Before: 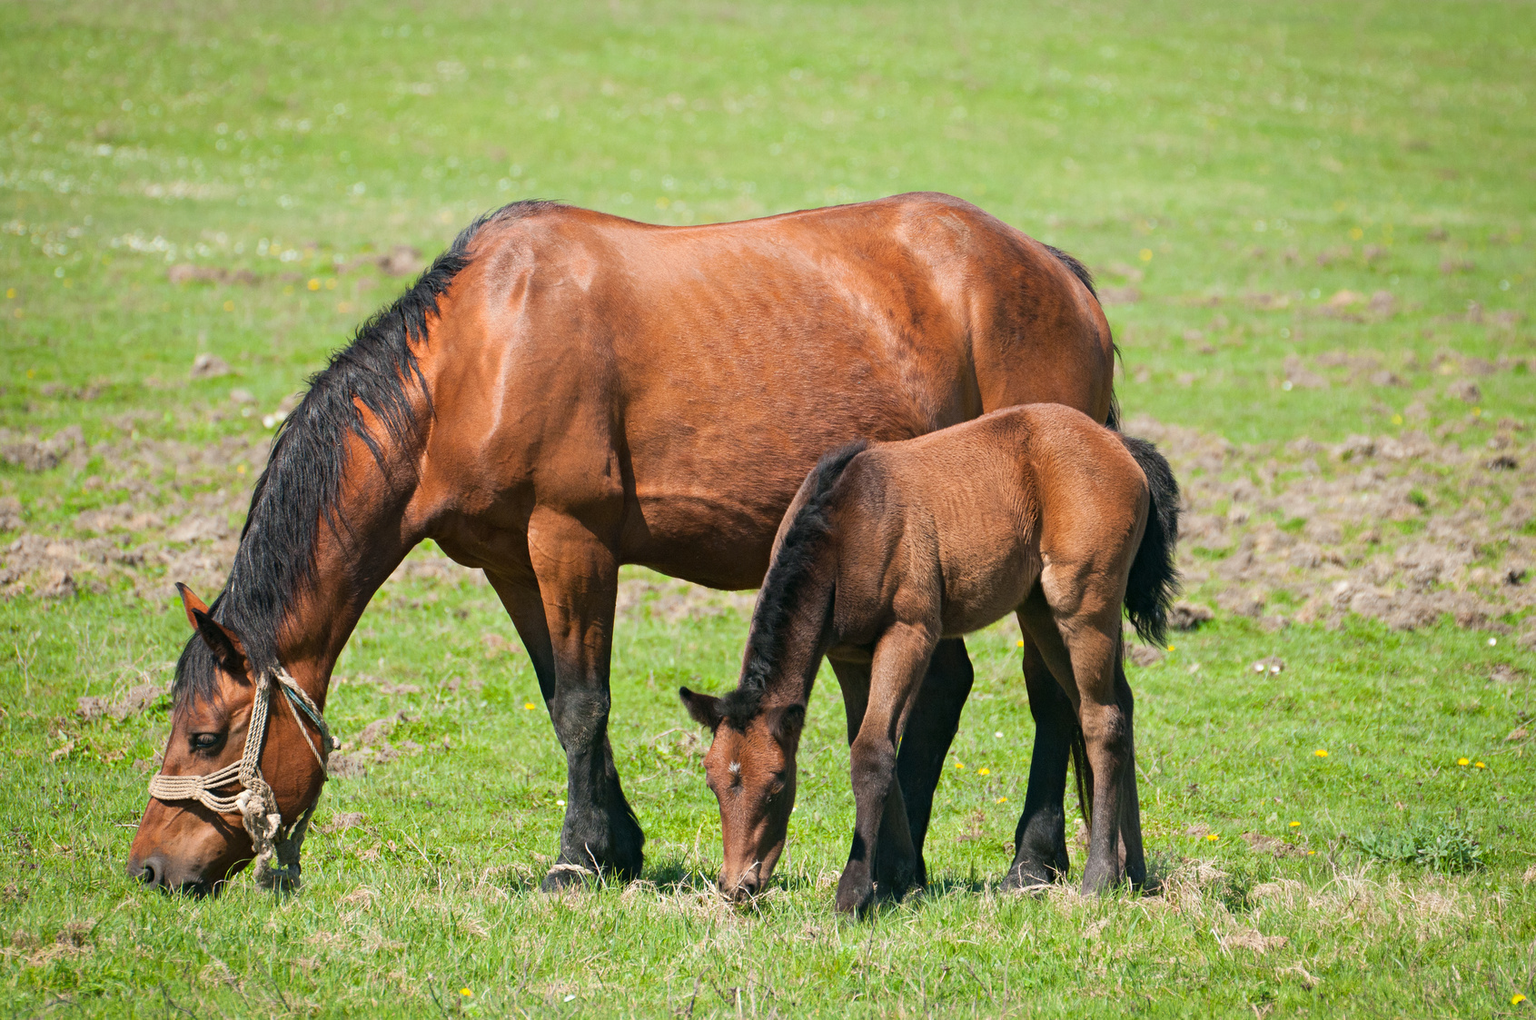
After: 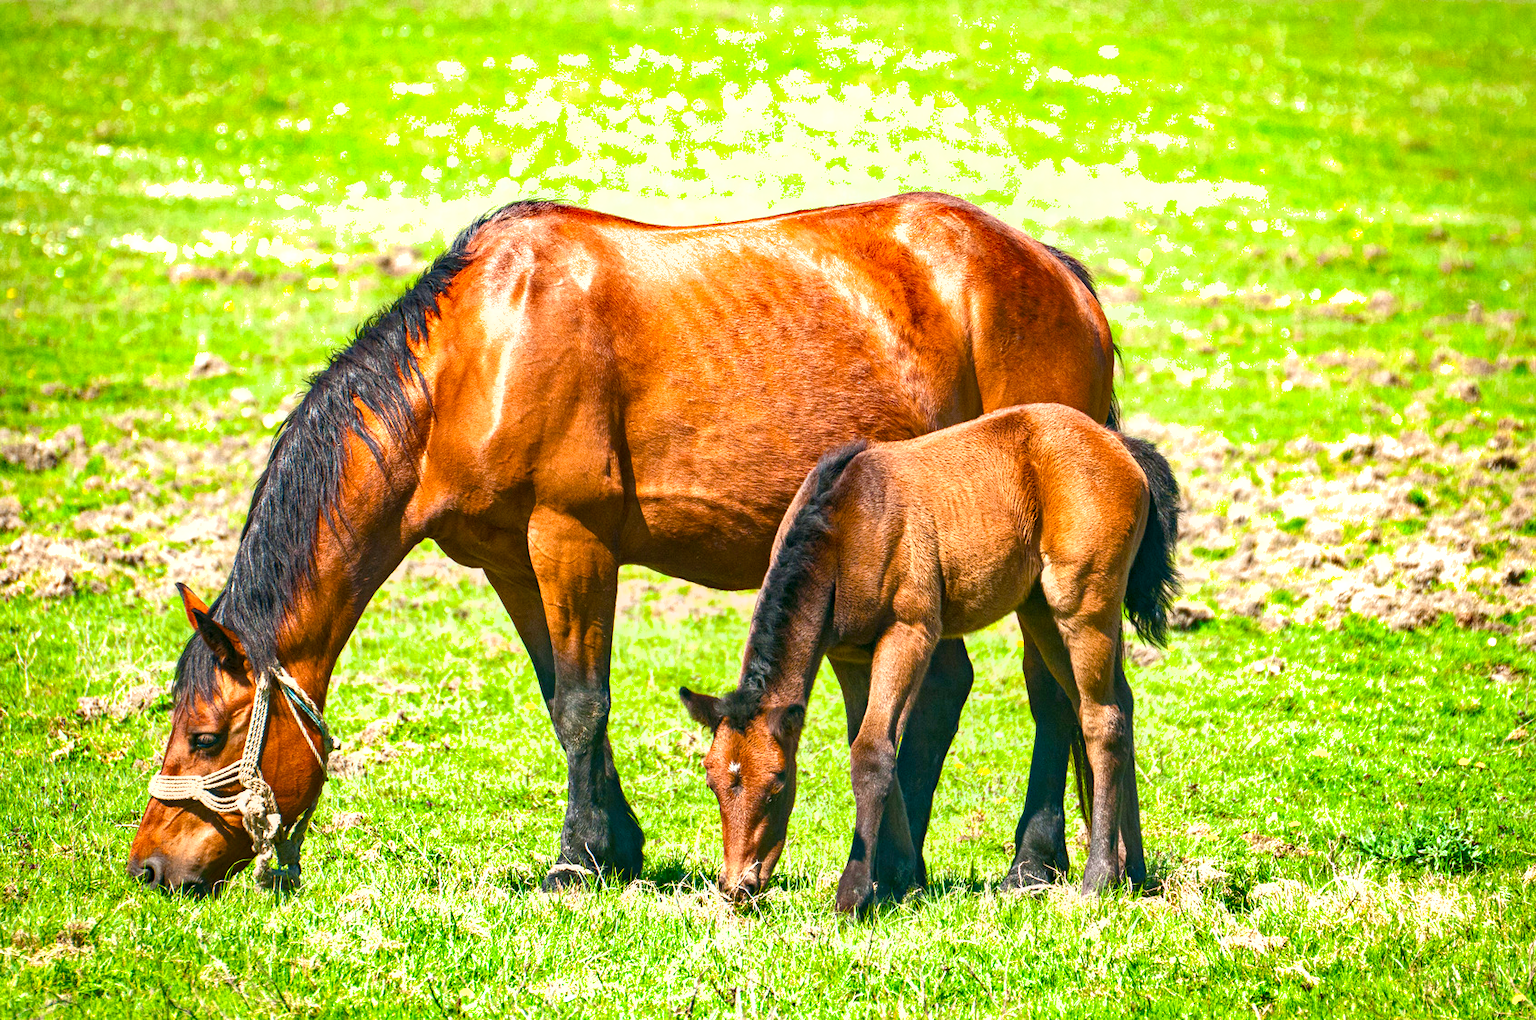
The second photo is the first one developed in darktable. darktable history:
color balance rgb: linear chroma grading › global chroma 15.189%, perceptual saturation grading › global saturation 0.956%, perceptual saturation grading › mid-tones 6.445%, perceptual saturation grading › shadows 71.4%, global vibrance 20%
exposure: black level correction 0, exposure 1 EV, compensate highlight preservation false
local contrast: detail 130%
shadows and highlights: shadows 24.82, highlights -48.27, highlights color adjustment 79.02%, soften with gaussian
